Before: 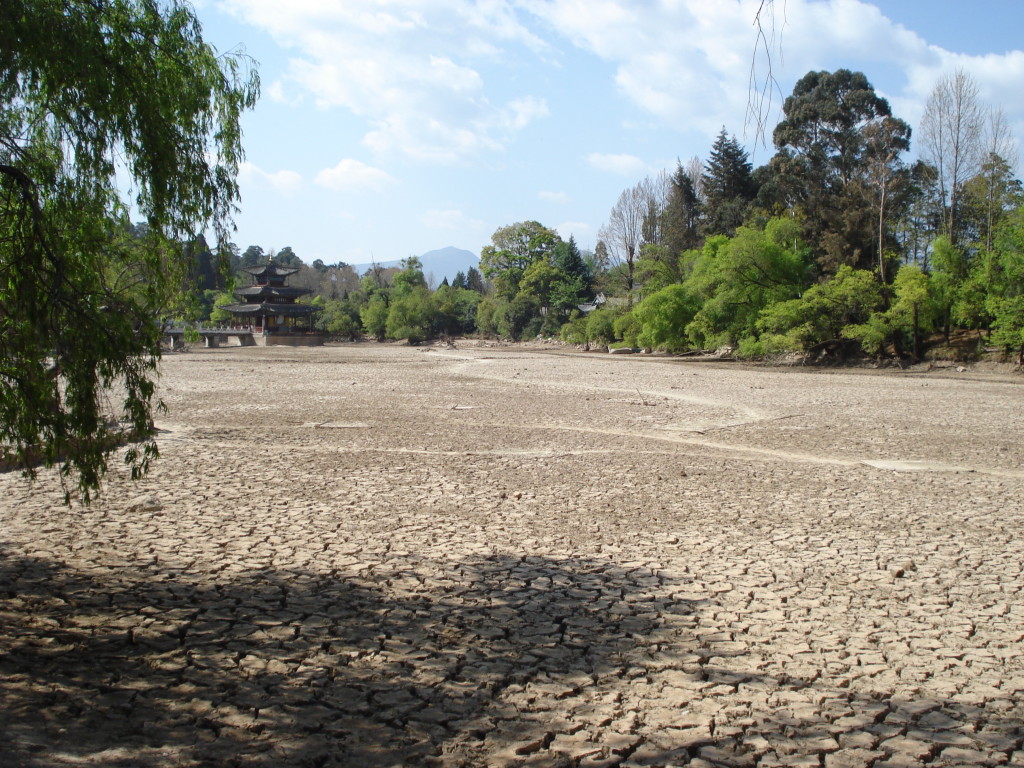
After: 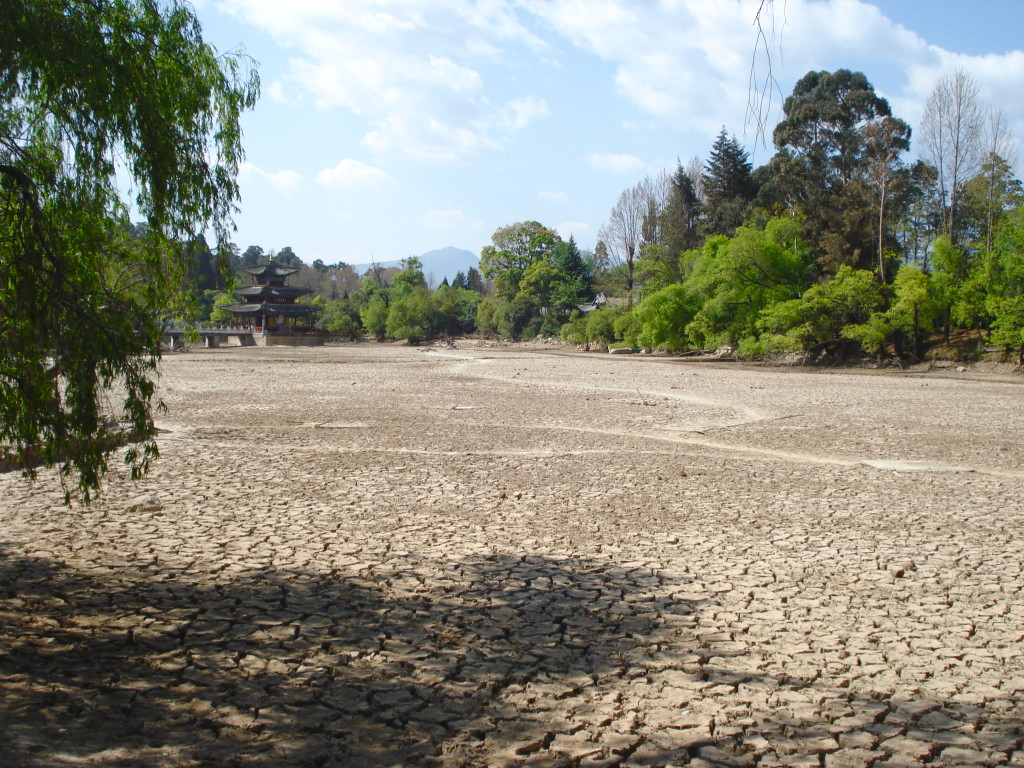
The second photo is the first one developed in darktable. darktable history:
exposure: black level correction -0.003, exposure 0.04 EV, compensate highlight preservation false
color balance rgb: perceptual saturation grading › global saturation 20%, perceptual saturation grading › highlights -25%, perceptual saturation grading › shadows 25%
